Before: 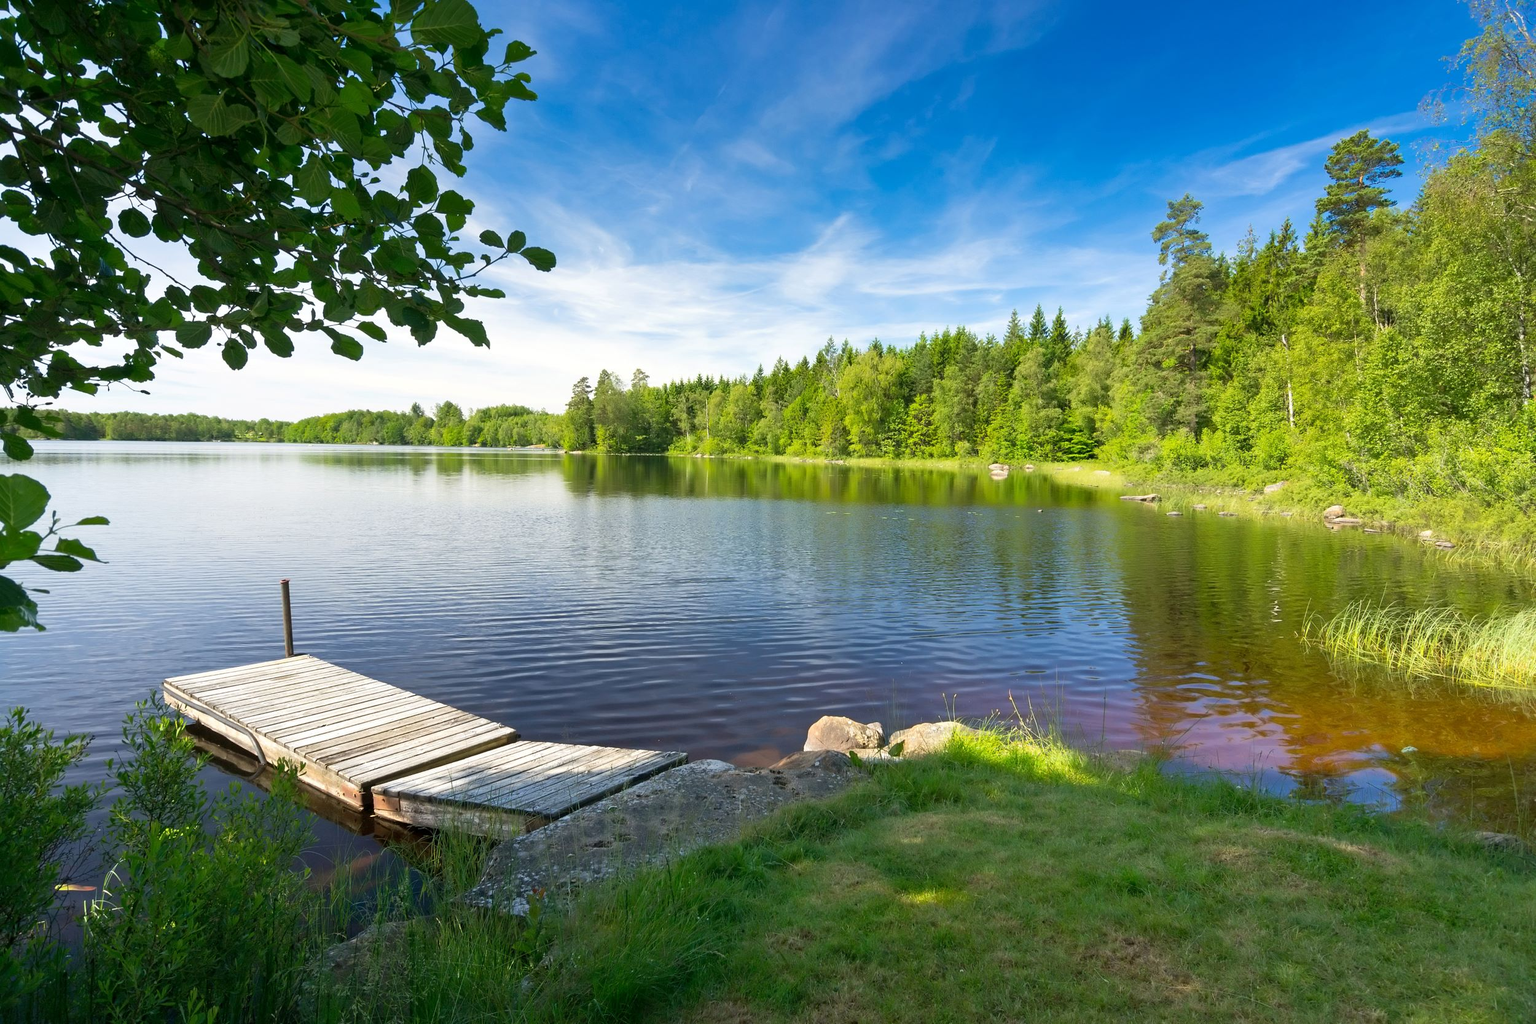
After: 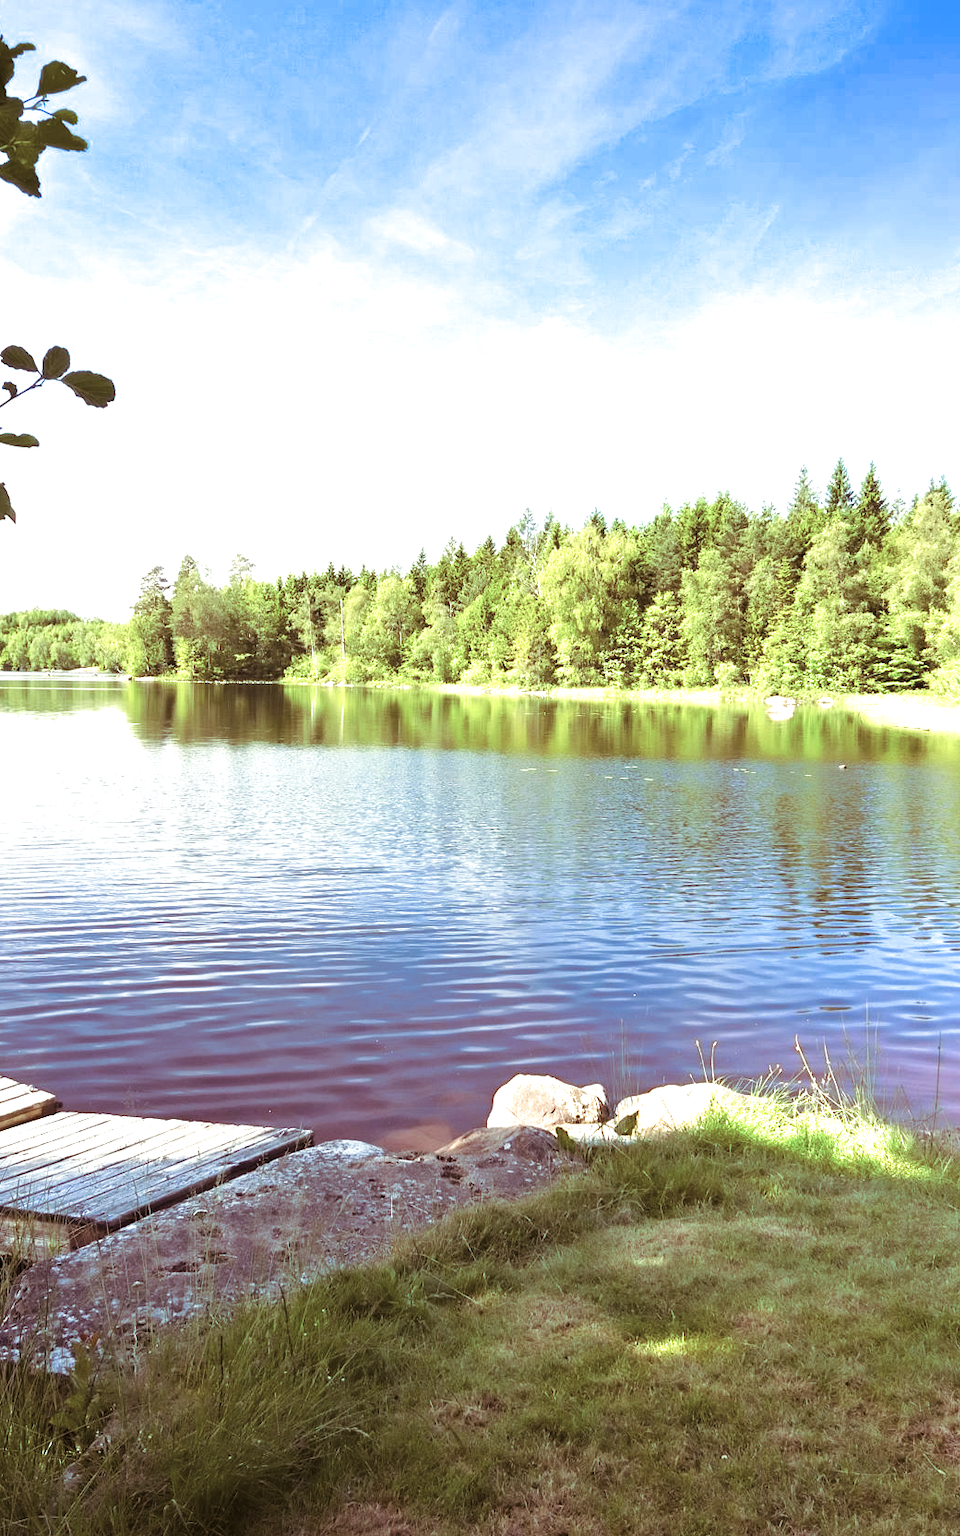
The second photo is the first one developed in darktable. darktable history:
split-toning: on, module defaults
color balance rgb: shadows lift › chroma 1%, shadows lift › hue 113°, highlights gain › chroma 0.2%, highlights gain › hue 333°, perceptual saturation grading › global saturation 20%, perceptual saturation grading › highlights -50%, perceptual saturation grading › shadows 25%, contrast -10%
exposure: black level correction 0, exposure 1 EV, compensate exposure bias true, compensate highlight preservation false
tone equalizer: -8 EV -0.417 EV, -7 EV -0.389 EV, -6 EV -0.333 EV, -5 EV -0.222 EV, -3 EV 0.222 EV, -2 EV 0.333 EV, -1 EV 0.389 EV, +0 EV 0.417 EV, edges refinement/feathering 500, mask exposure compensation -1.57 EV, preserve details no
crop: left 31.229%, right 27.105%
white balance: red 0.98, blue 1.034
